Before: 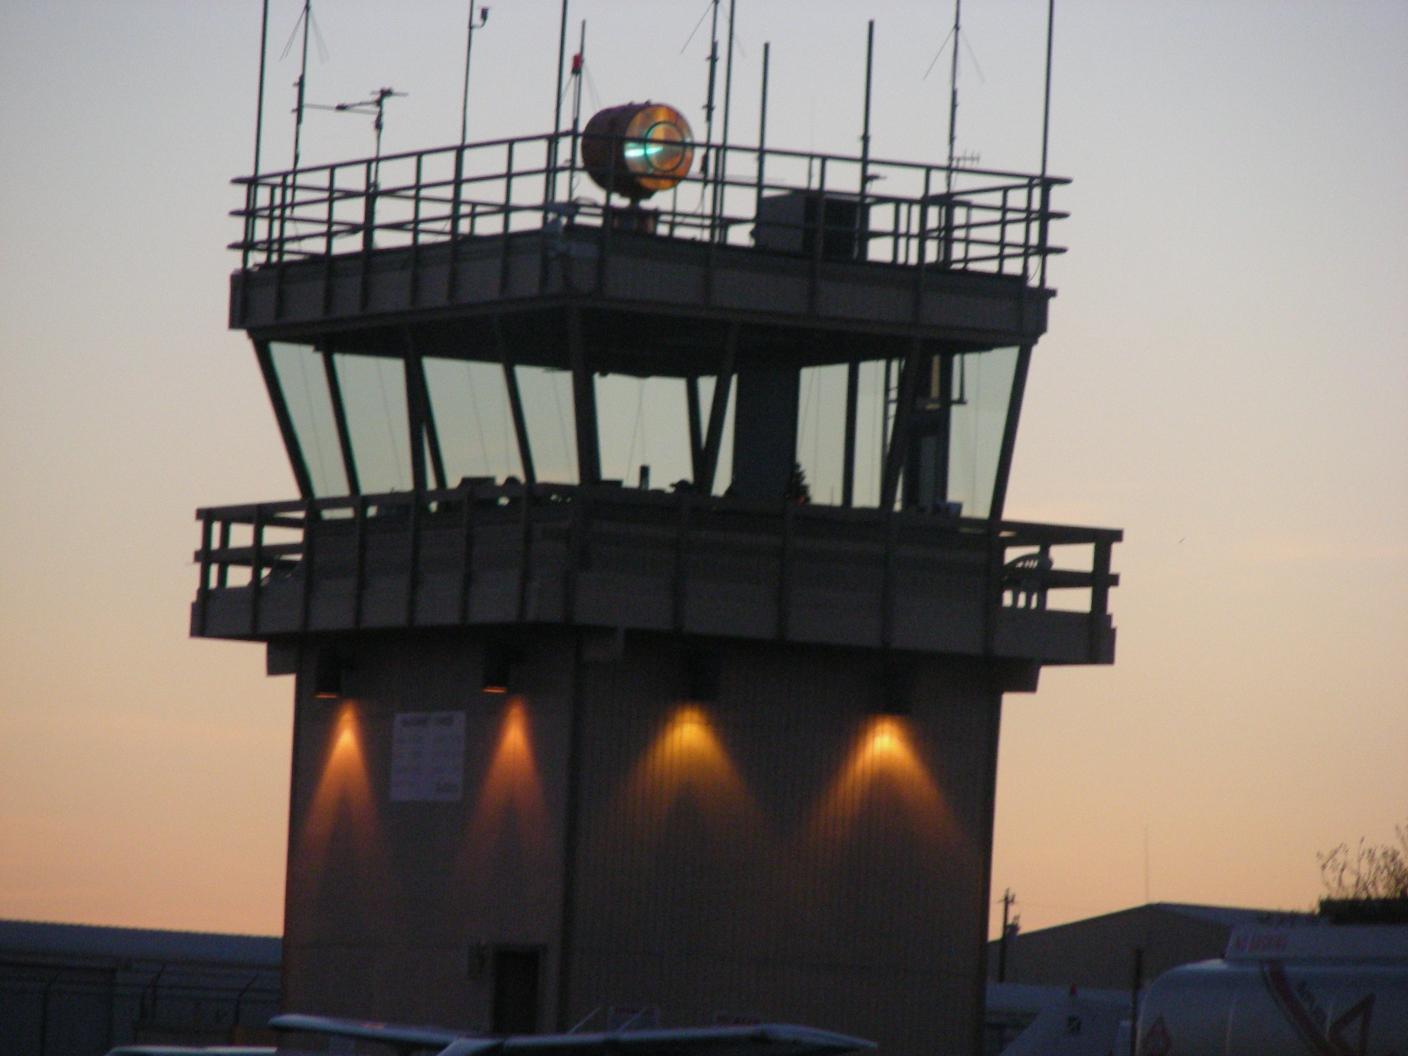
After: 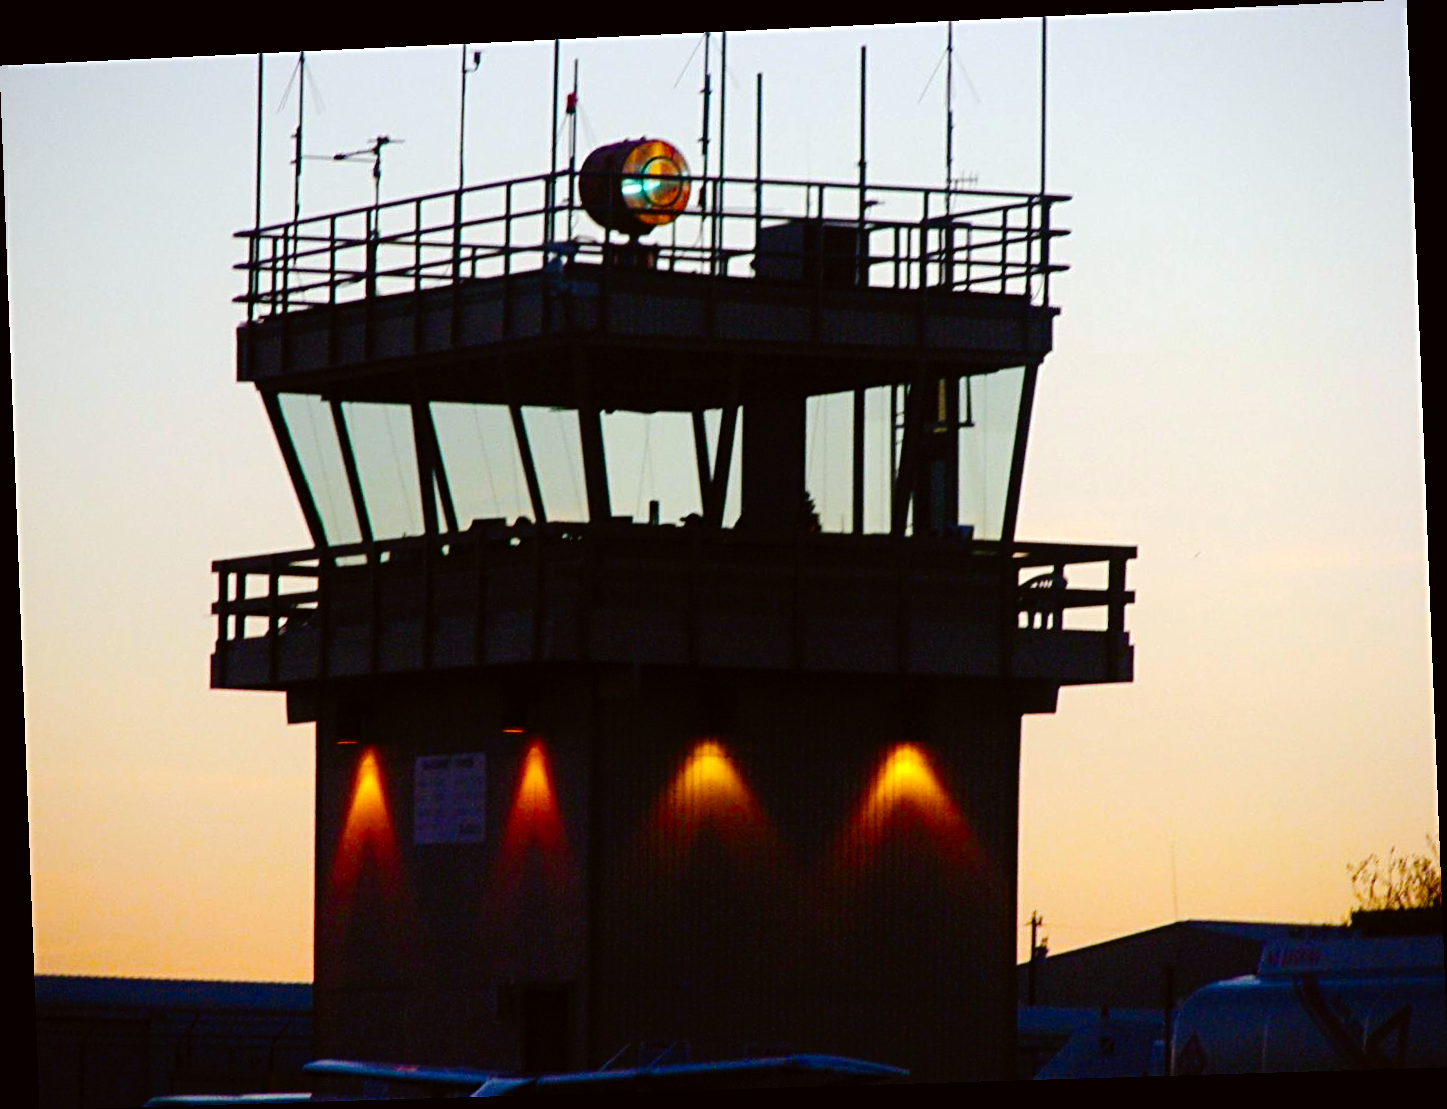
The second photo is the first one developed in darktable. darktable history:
sharpen: radius 3.119
color correction: highlights a* -2.73, highlights b* -2.09, shadows a* 2.41, shadows b* 2.73
color balance rgb: linear chroma grading › global chroma 9%, perceptual saturation grading › global saturation 36%, perceptual saturation grading › shadows 35%, perceptual brilliance grading › global brilliance 15%, perceptual brilliance grading › shadows -35%, global vibrance 15%
tone curve: curves: ch0 [(0, 0) (0.003, 0.002) (0.011, 0.006) (0.025, 0.012) (0.044, 0.021) (0.069, 0.027) (0.1, 0.035) (0.136, 0.06) (0.177, 0.108) (0.224, 0.173) (0.277, 0.26) (0.335, 0.353) (0.399, 0.453) (0.468, 0.555) (0.543, 0.641) (0.623, 0.724) (0.709, 0.792) (0.801, 0.857) (0.898, 0.918) (1, 1)], preserve colors none
rotate and perspective: rotation -2.22°, lens shift (horizontal) -0.022, automatic cropping off
